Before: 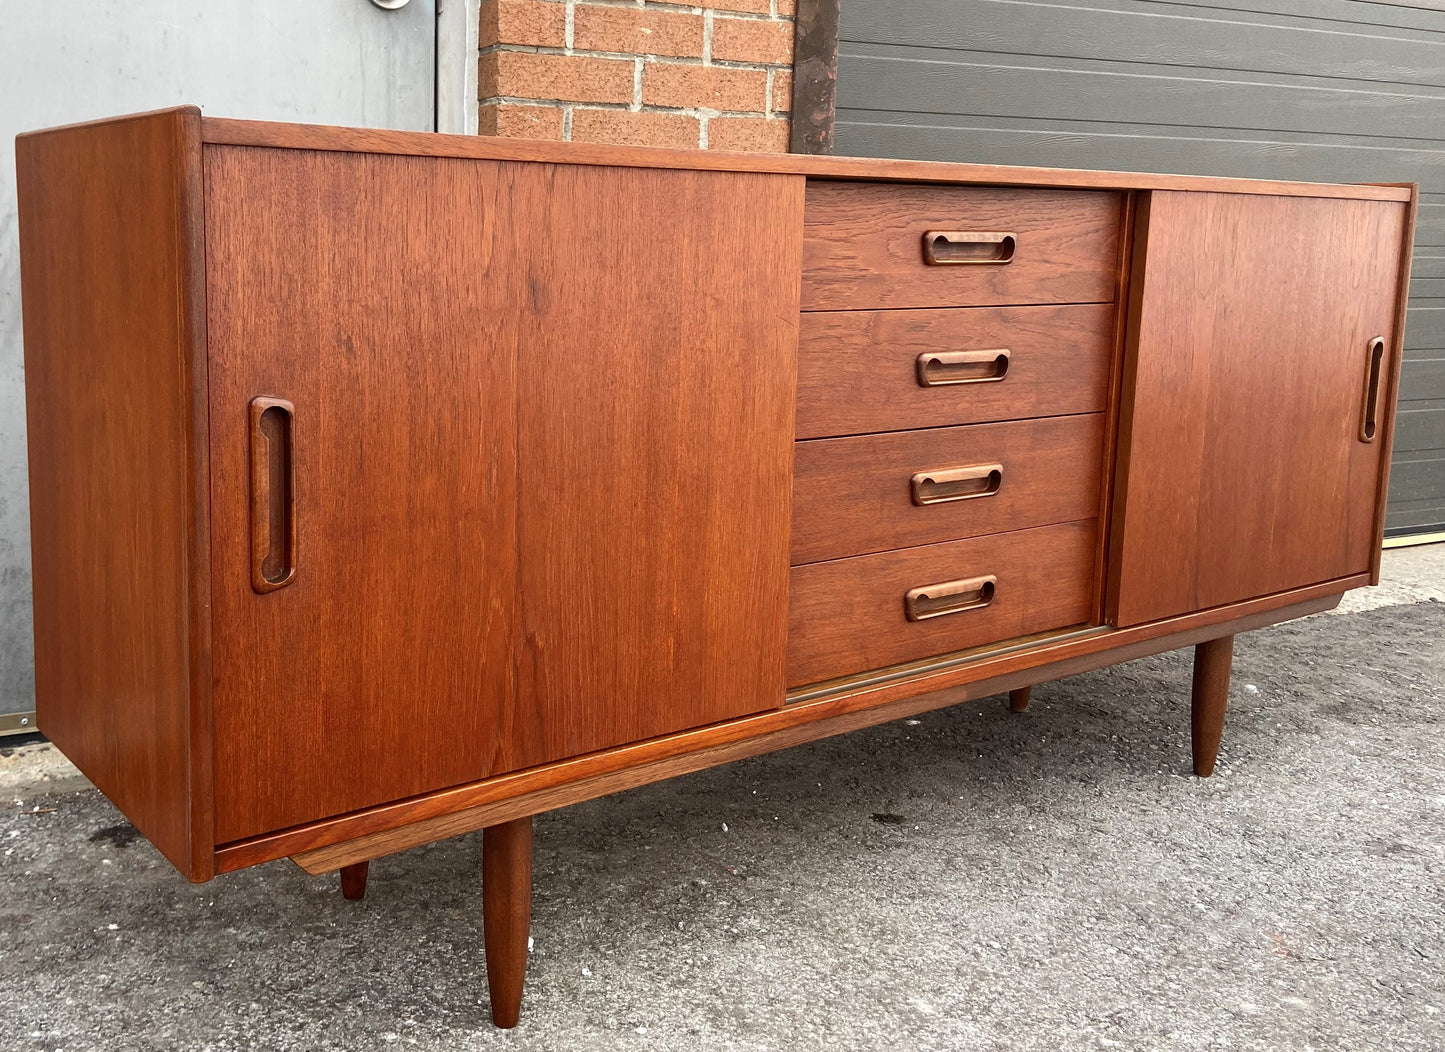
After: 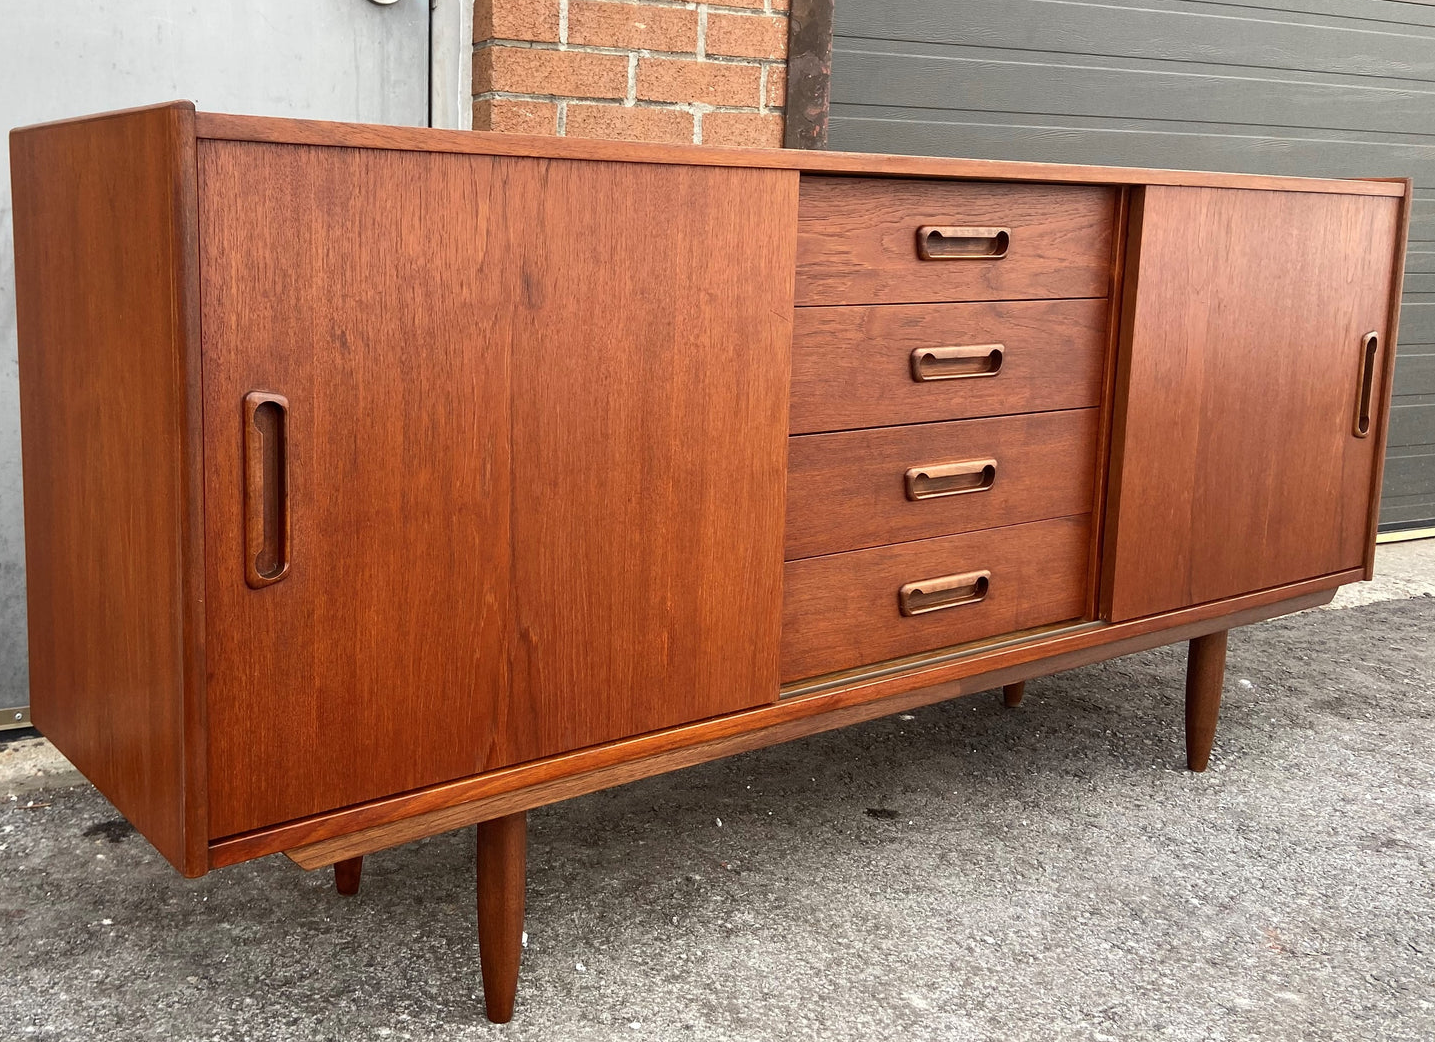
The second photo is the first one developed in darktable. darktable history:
crop: left 0.434%, top 0.485%, right 0.244%, bottom 0.386%
